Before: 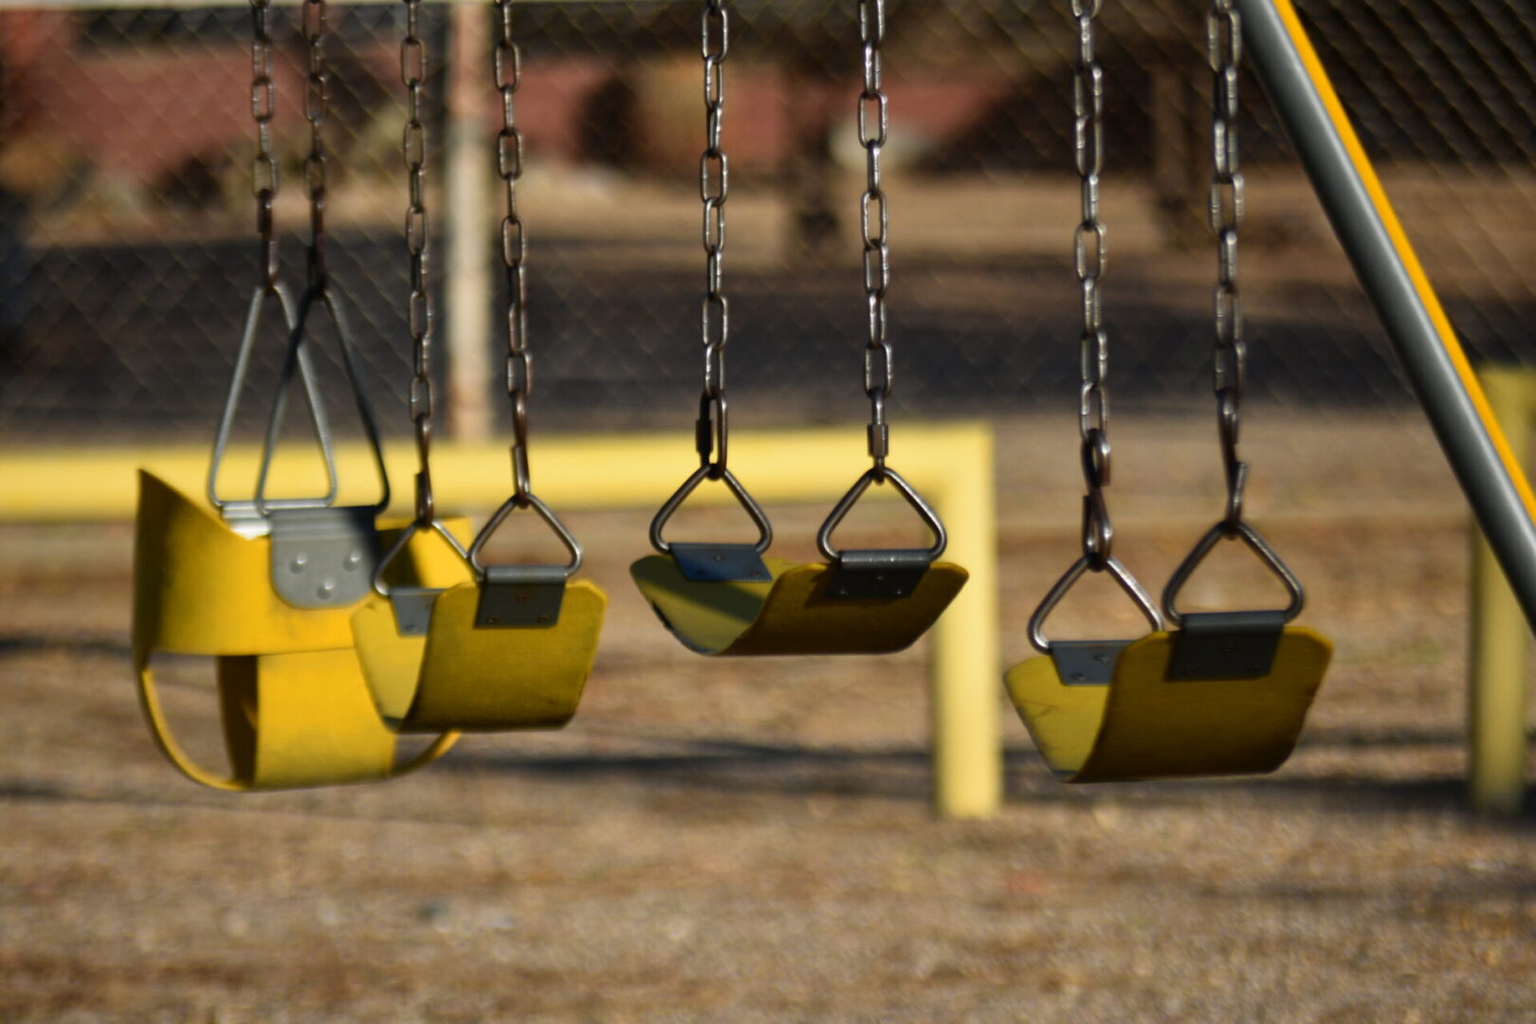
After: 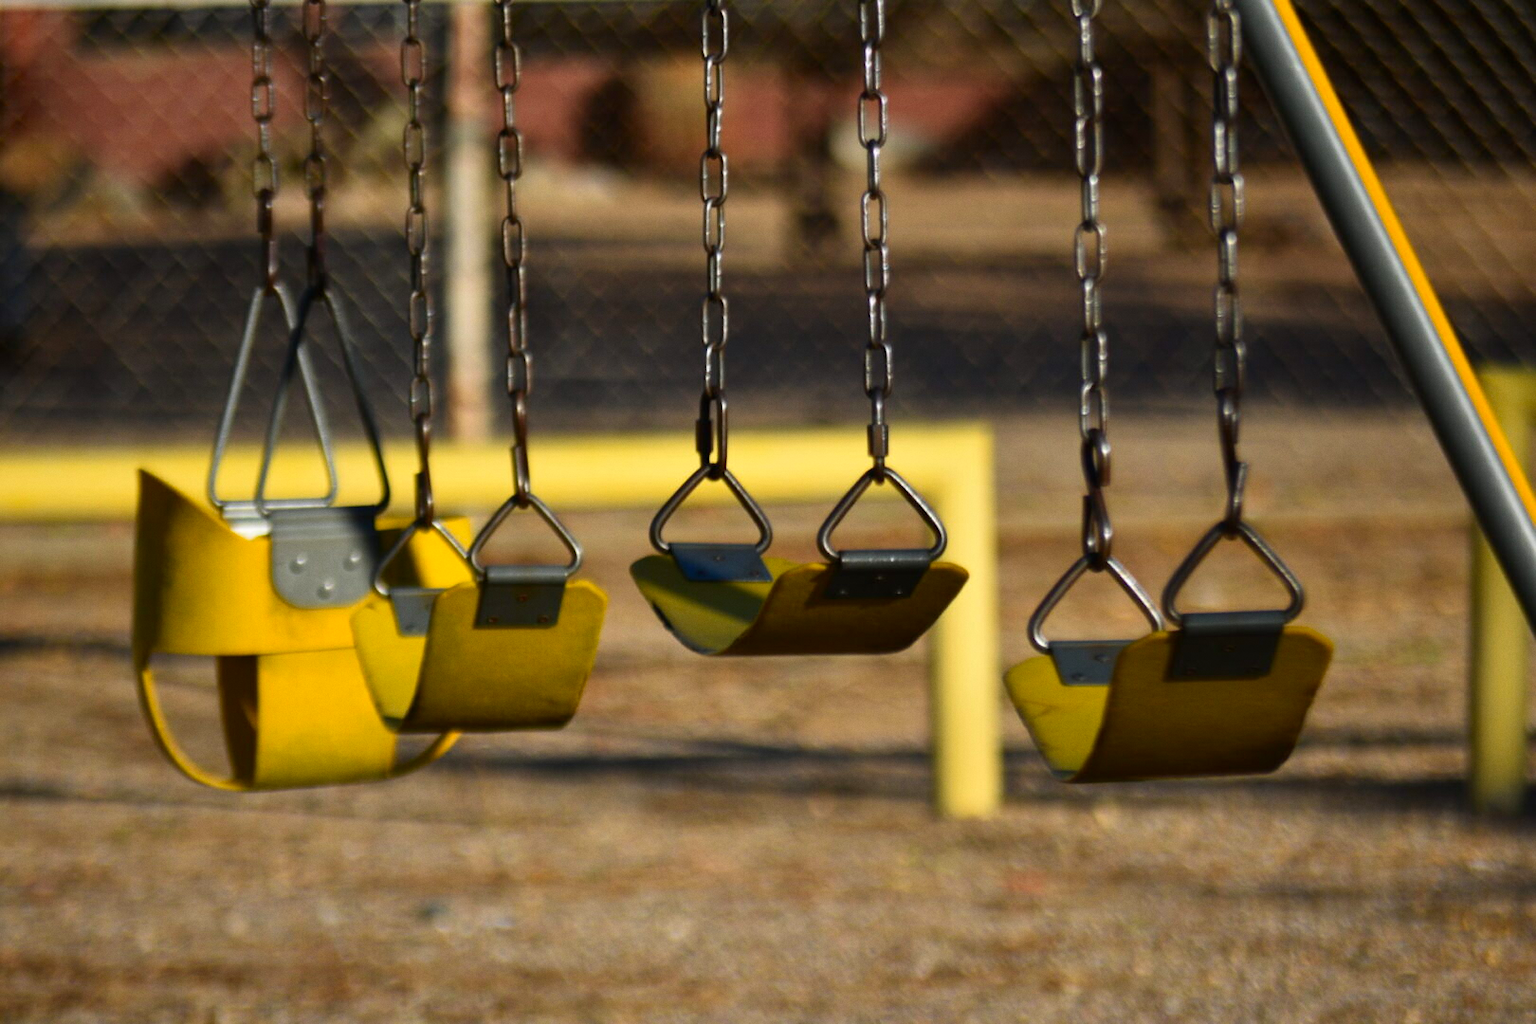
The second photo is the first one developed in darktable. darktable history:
contrast brightness saturation: contrast 0.08, saturation 0.2
grain: coarseness 0.09 ISO, strength 10%
tone equalizer: on, module defaults
